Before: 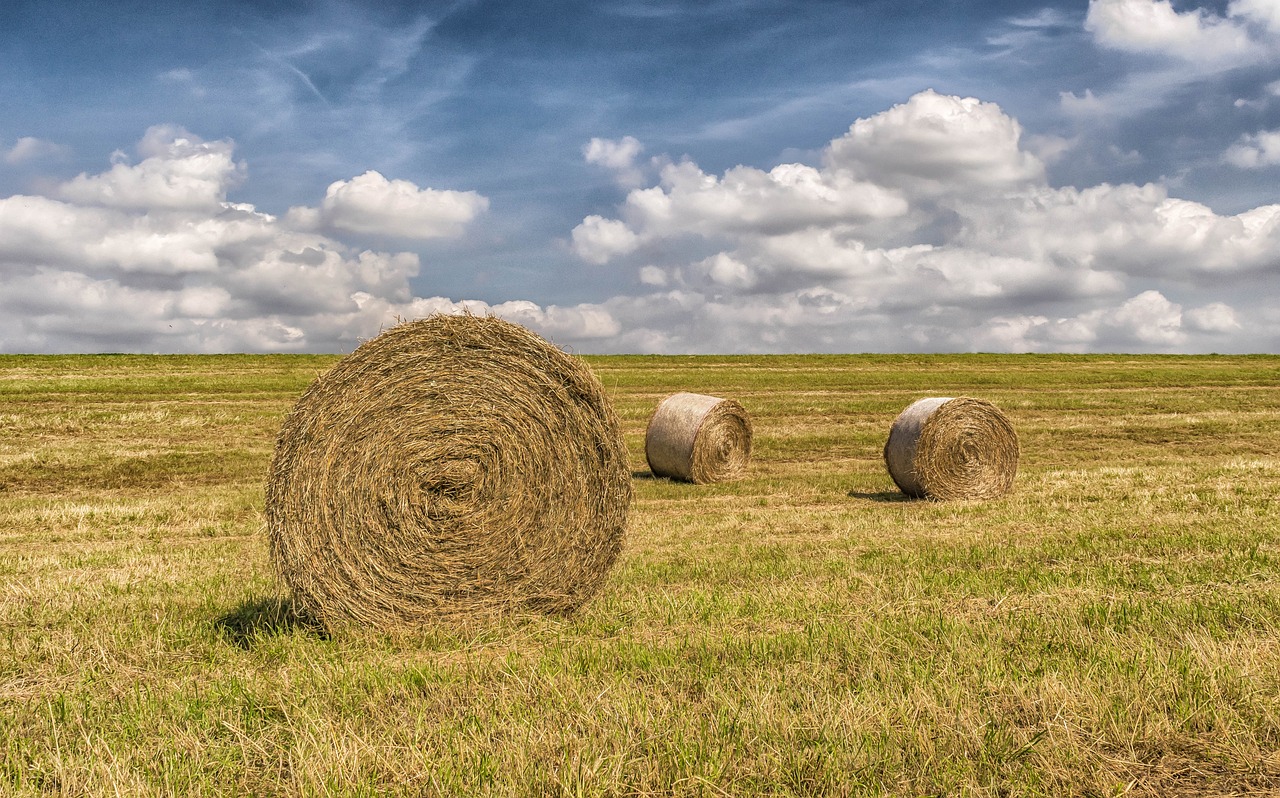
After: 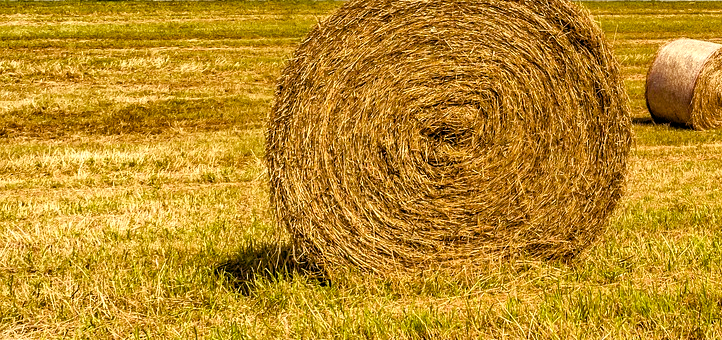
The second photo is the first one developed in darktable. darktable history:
crop: top 44.483%, right 43.593%, bottom 12.892%
contrast brightness saturation: saturation -0.05
color balance rgb: shadows lift › luminance -21.66%, shadows lift › chroma 8.98%, shadows lift › hue 283.37°, power › chroma 1.55%, power › hue 25.59°, highlights gain › luminance 6.08%, highlights gain › chroma 2.55%, highlights gain › hue 90°, global offset › luminance -0.87%, perceptual saturation grading › global saturation 27.49%, perceptual saturation grading › highlights -28.39%, perceptual saturation grading › mid-tones 15.22%, perceptual saturation grading › shadows 33.98%, perceptual brilliance grading › highlights 10%, perceptual brilliance grading › mid-tones 5%
